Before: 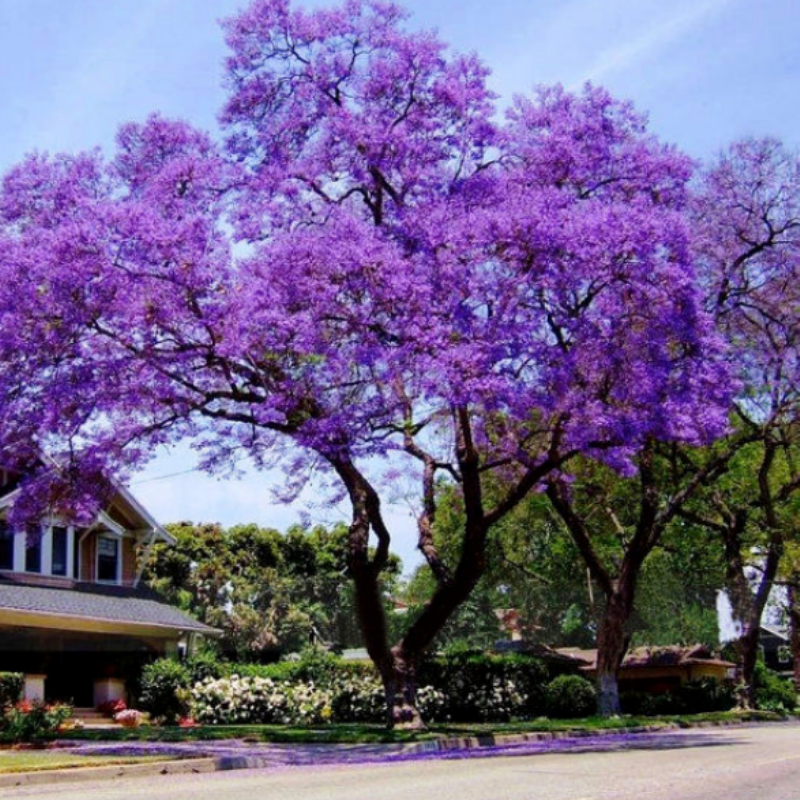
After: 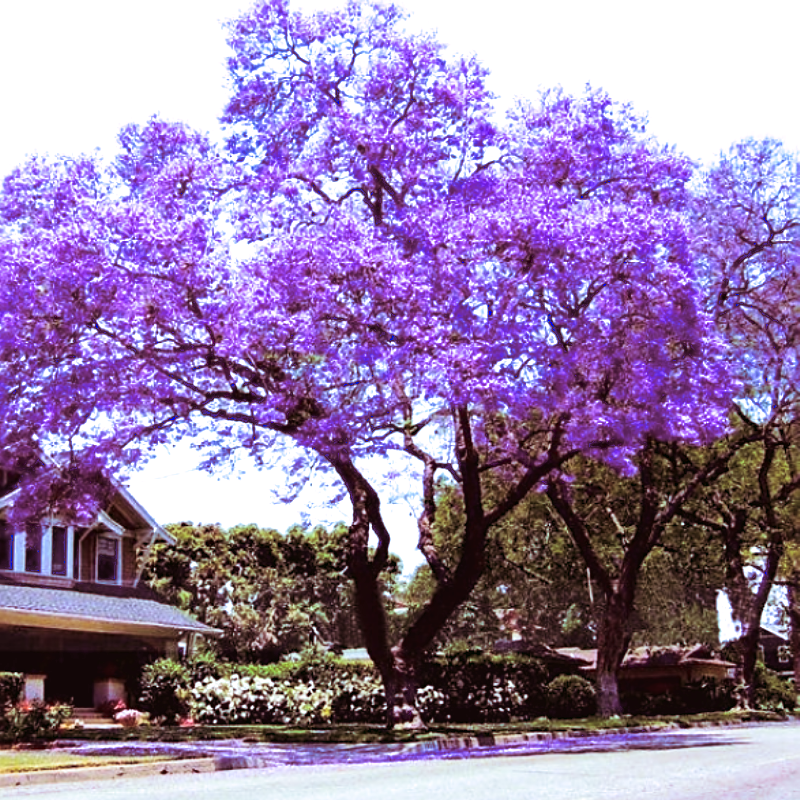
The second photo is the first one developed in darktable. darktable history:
tone curve: curves: ch0 [(0, 0.028) (0.138, 0.156) (0.468, 0.516) (0.754, 0.823) (1, 1)], color space Lab, linked channels, preserve colors none
exposure: black level correction 0, exposure 0.3 EV, compensate highlight preservation false
split-toning: highlights › hue 180°
white balance: red 0.967, blue 1.119, emerald 0.756
sharpen: on, module defaults
